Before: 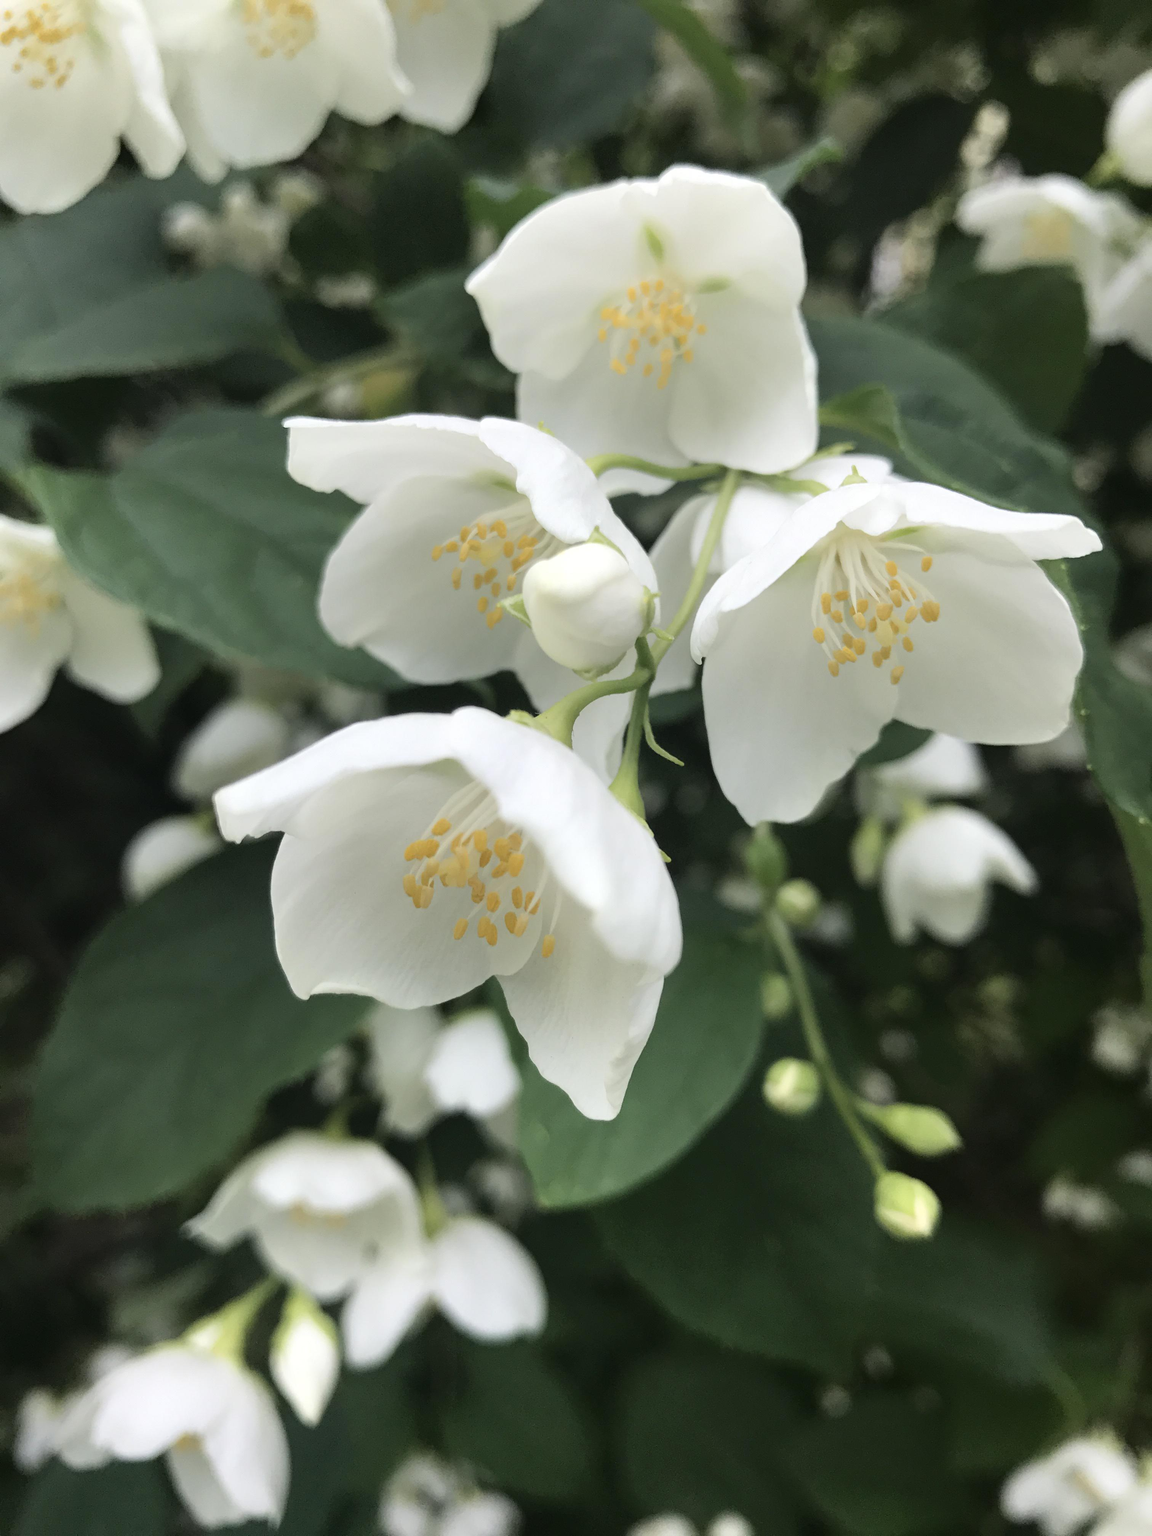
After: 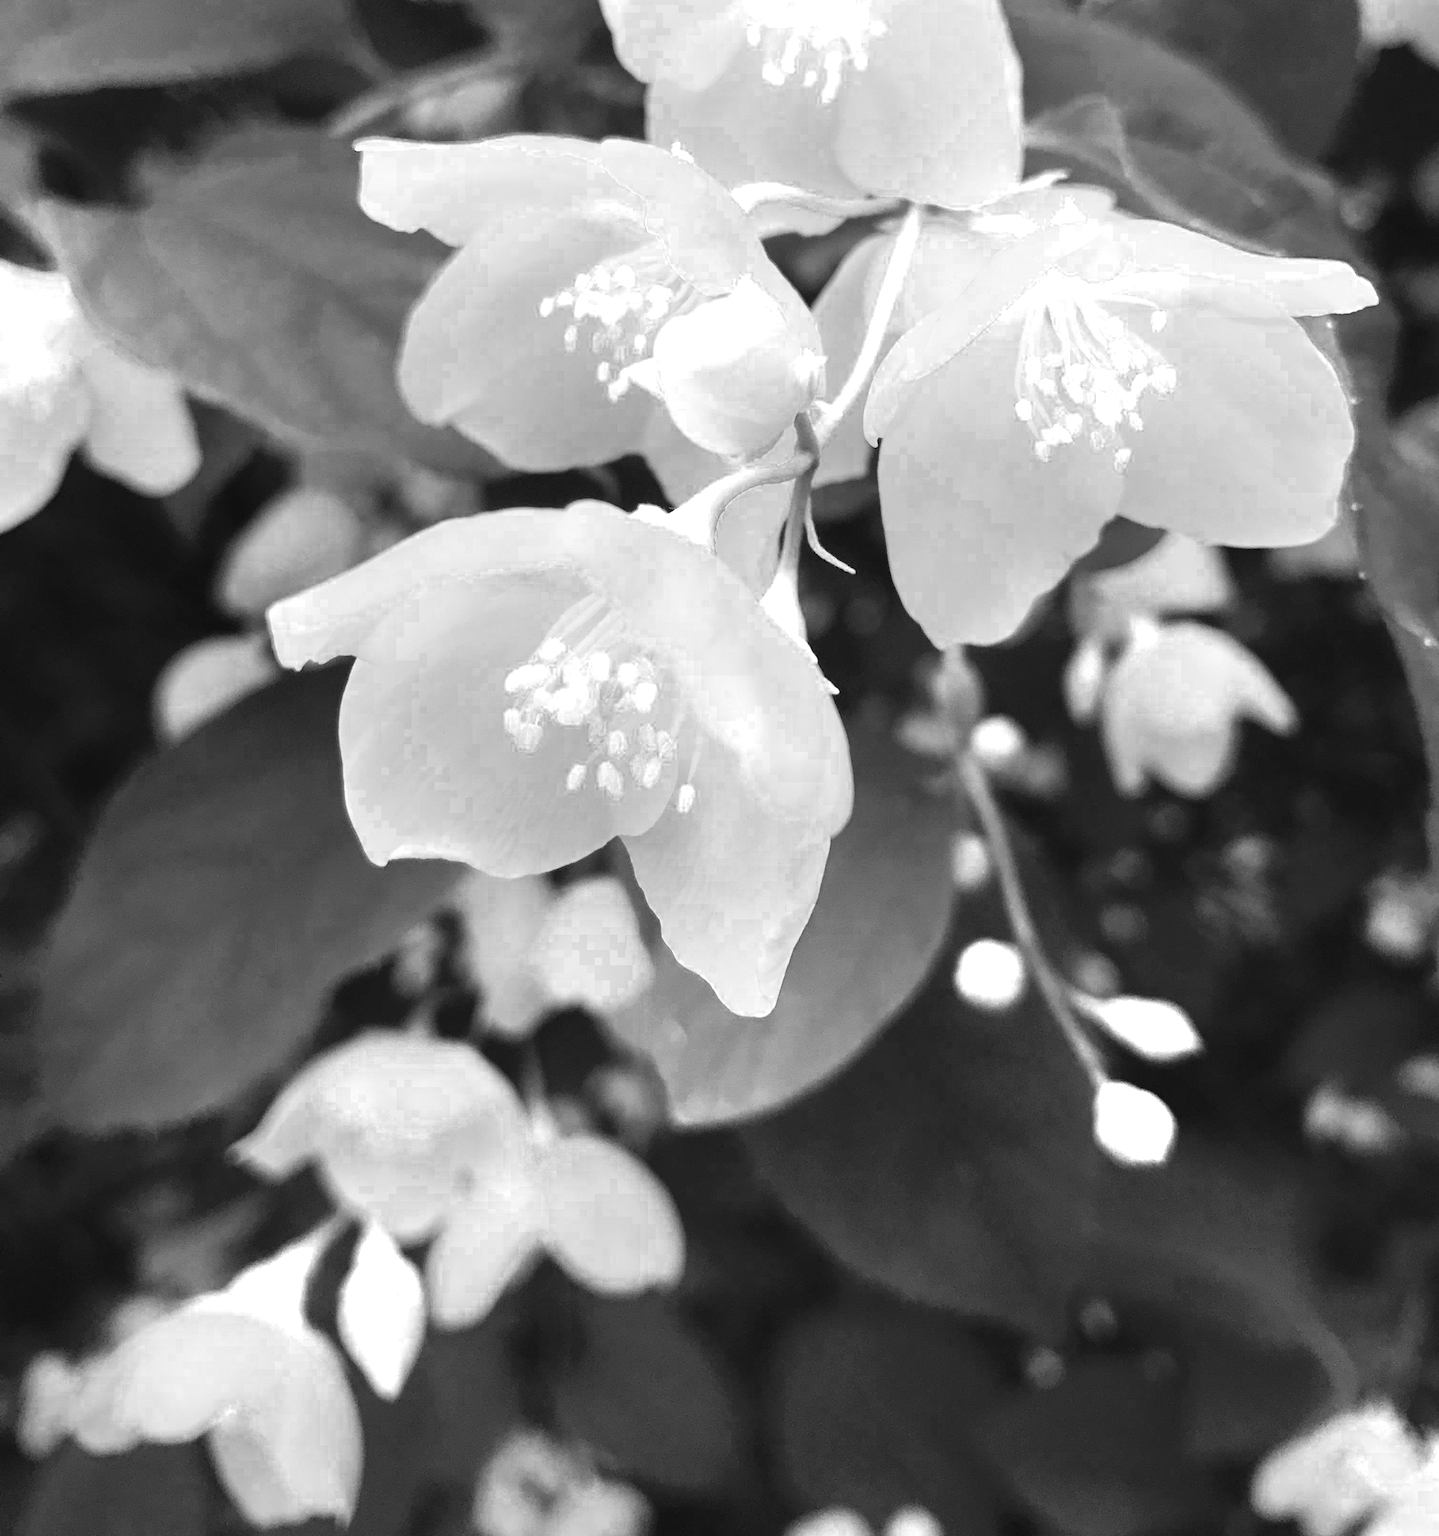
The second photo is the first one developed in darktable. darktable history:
crop and rotate: top 19.998%
color zones: curves: ch0 [(0, 0.554) (0.146, 0.662) (0.293, 0.86) (0.503, 0.774) (0.637, 0.106) (0.74, 0.072) (0.866, 0.488) (0.998, 0.569)]; ch1 [(0, 0) (0.143, 0) (0.286, 0) (0.429, 0) (0.571, 0) (0.714, 0) (0.857, 0)]
